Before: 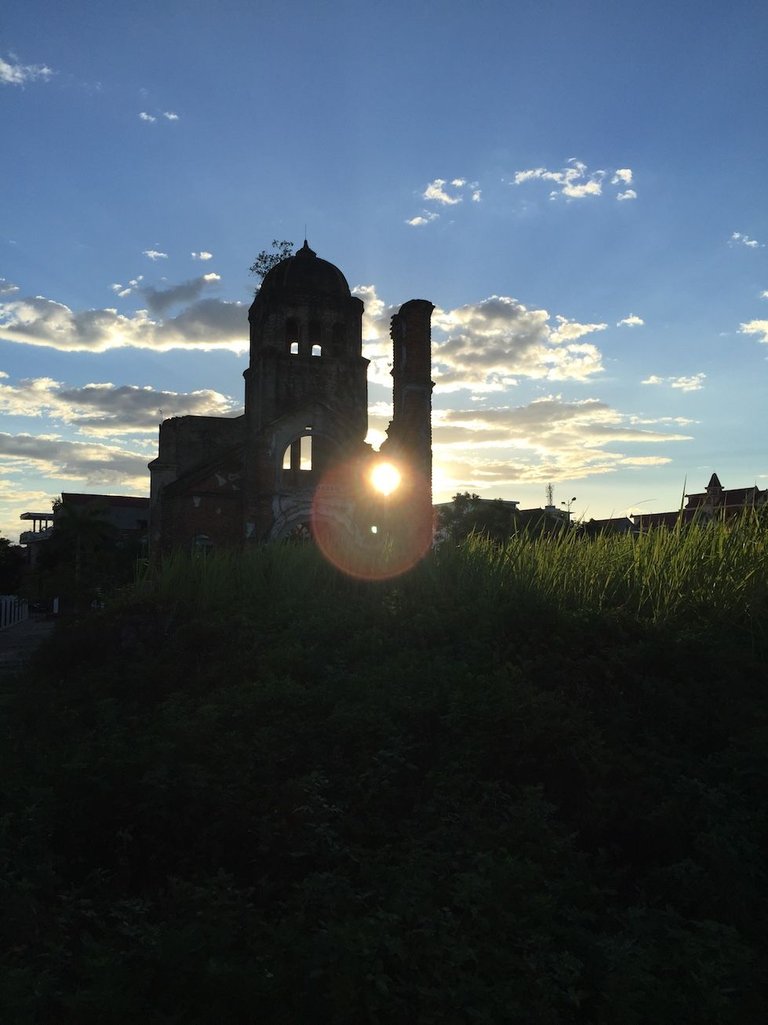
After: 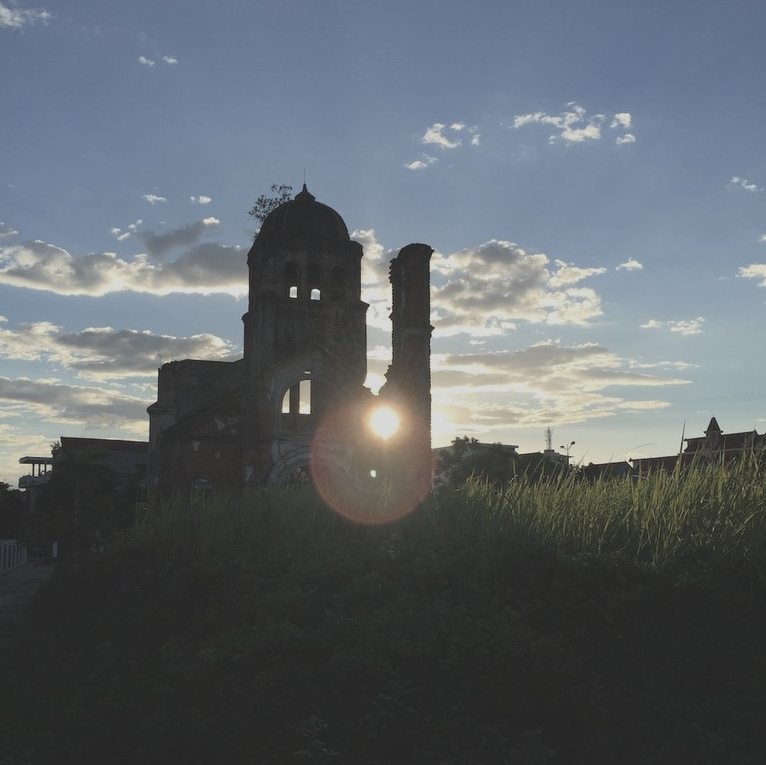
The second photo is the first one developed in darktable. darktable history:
crop: left 0.255%, top 5.477%, bottom 19.811%
contrast brightness saturation: contrast -0.266, saturation -0.449
